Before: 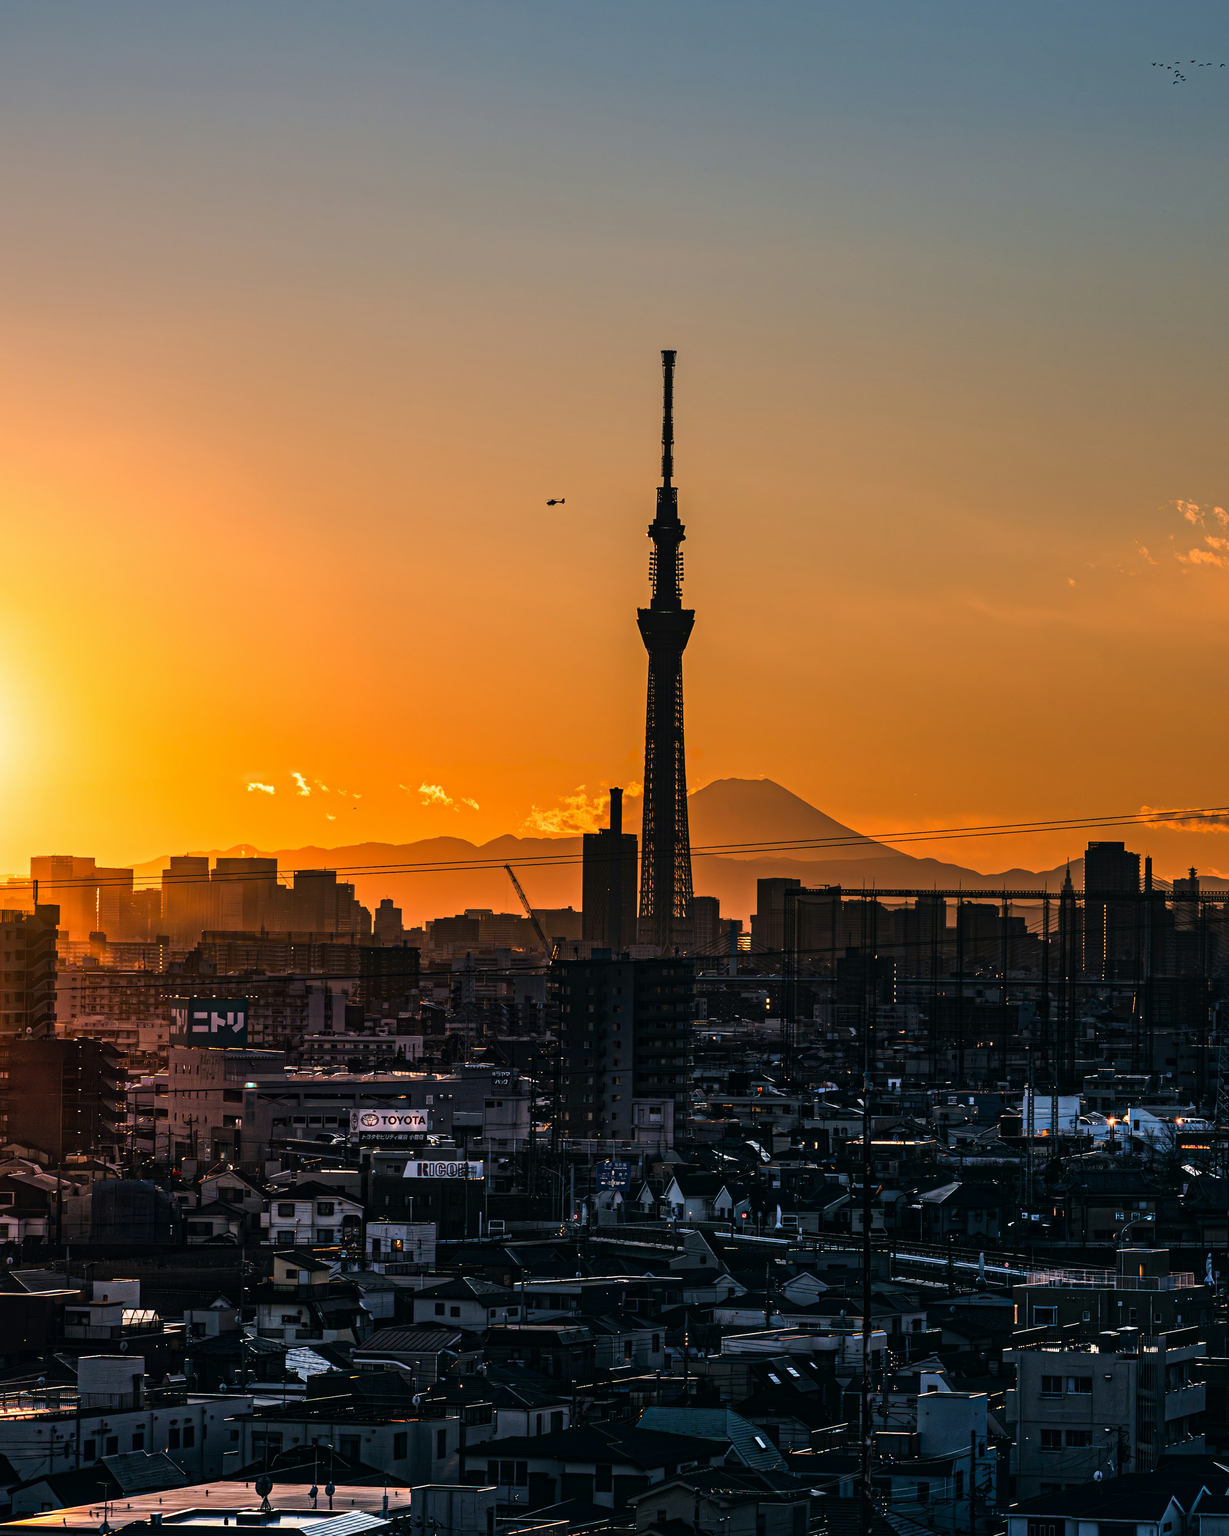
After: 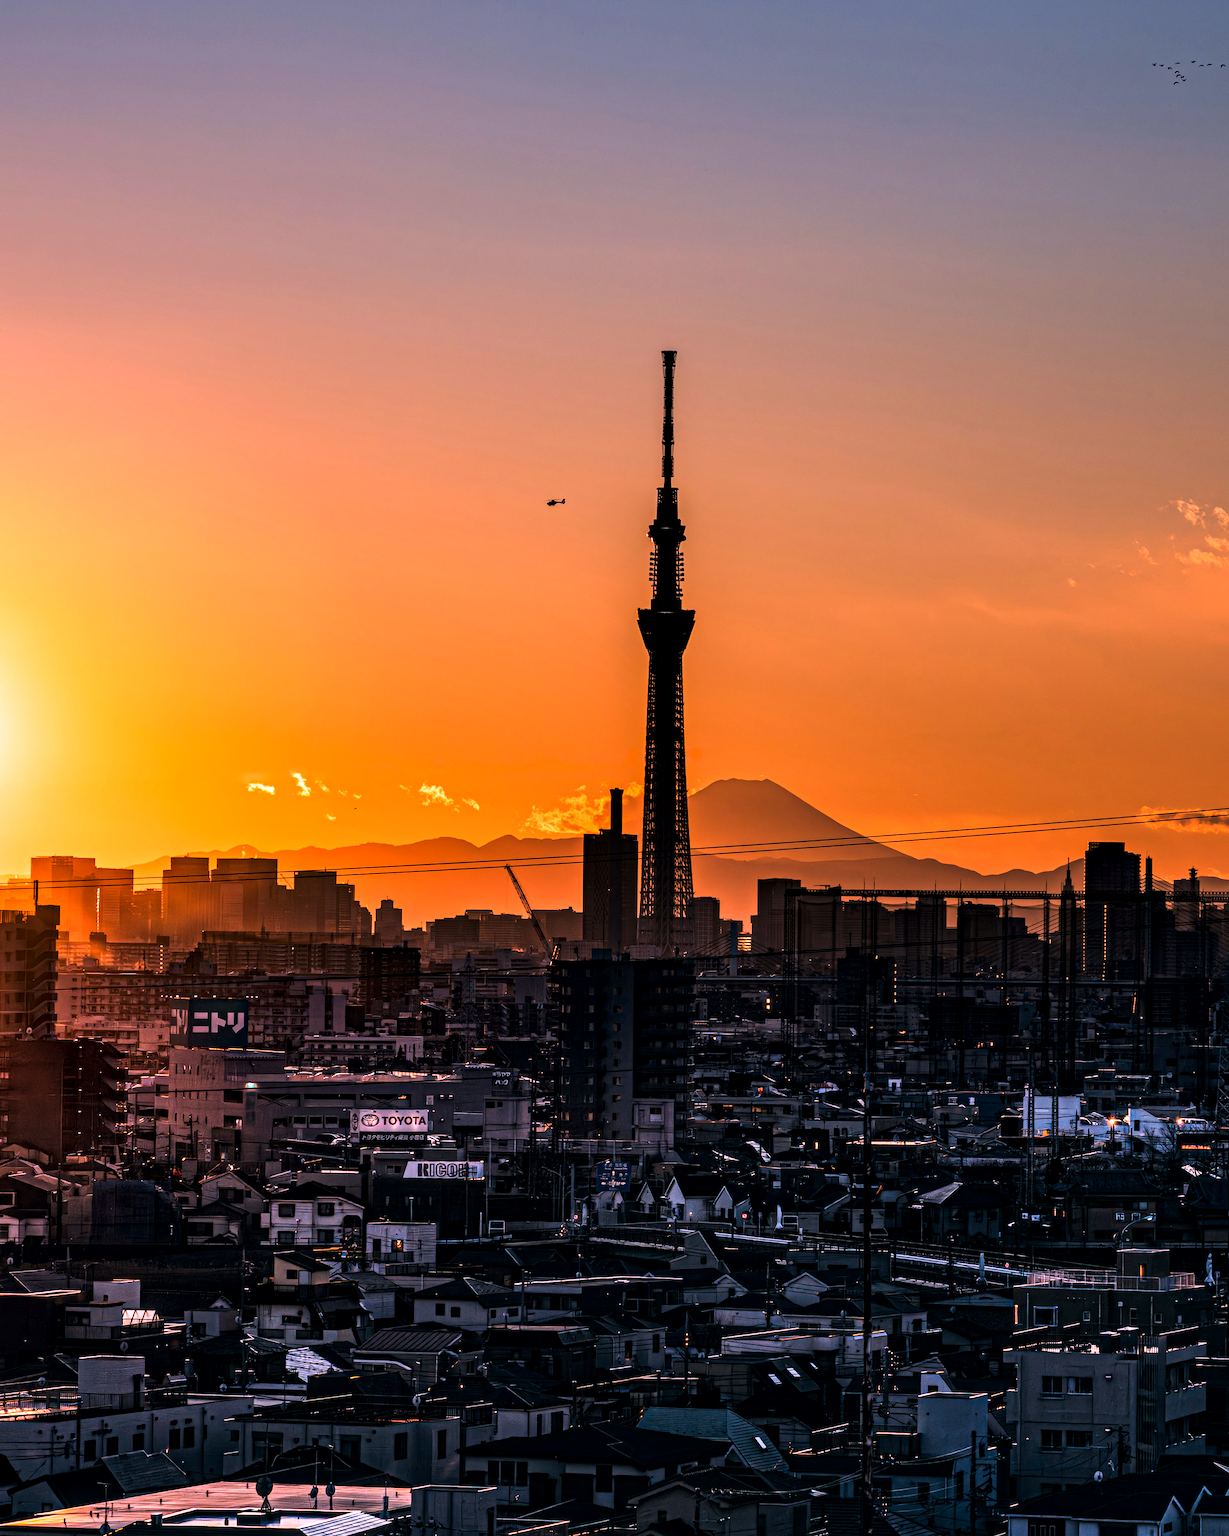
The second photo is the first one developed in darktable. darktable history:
local contrast: highlights 25%, shadows 75%, midtone range 0.75
white balance: red 1.188, blue 1.11
